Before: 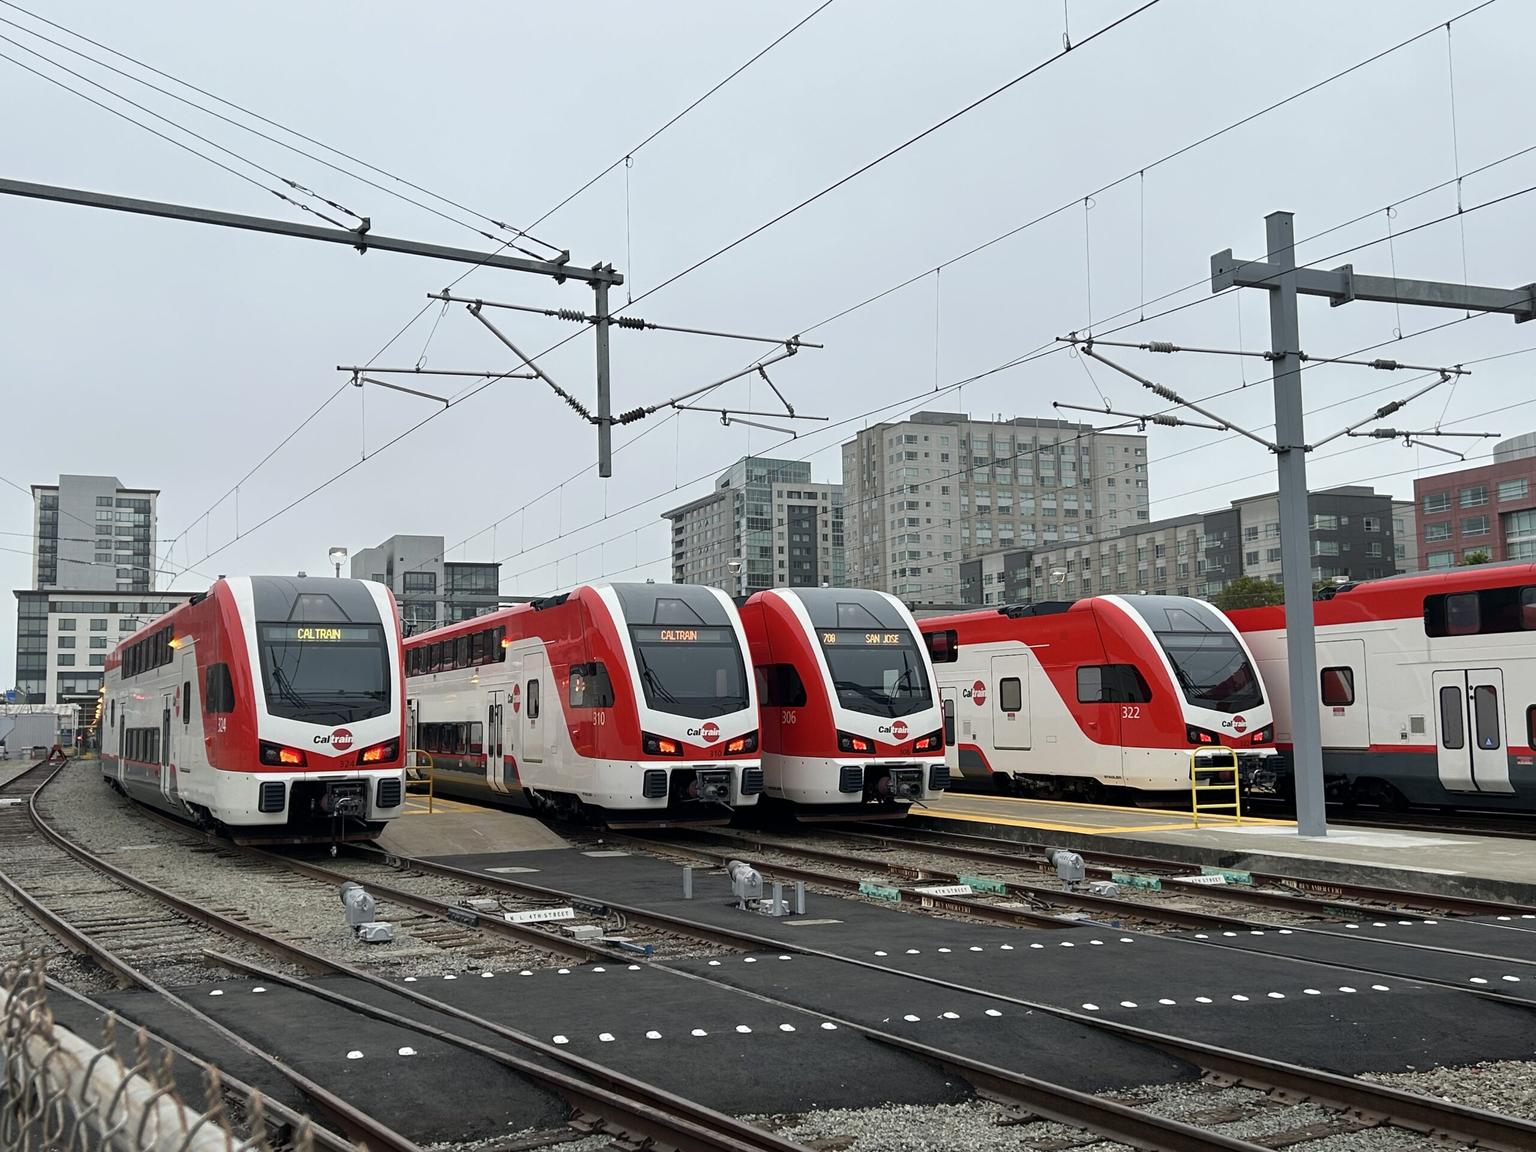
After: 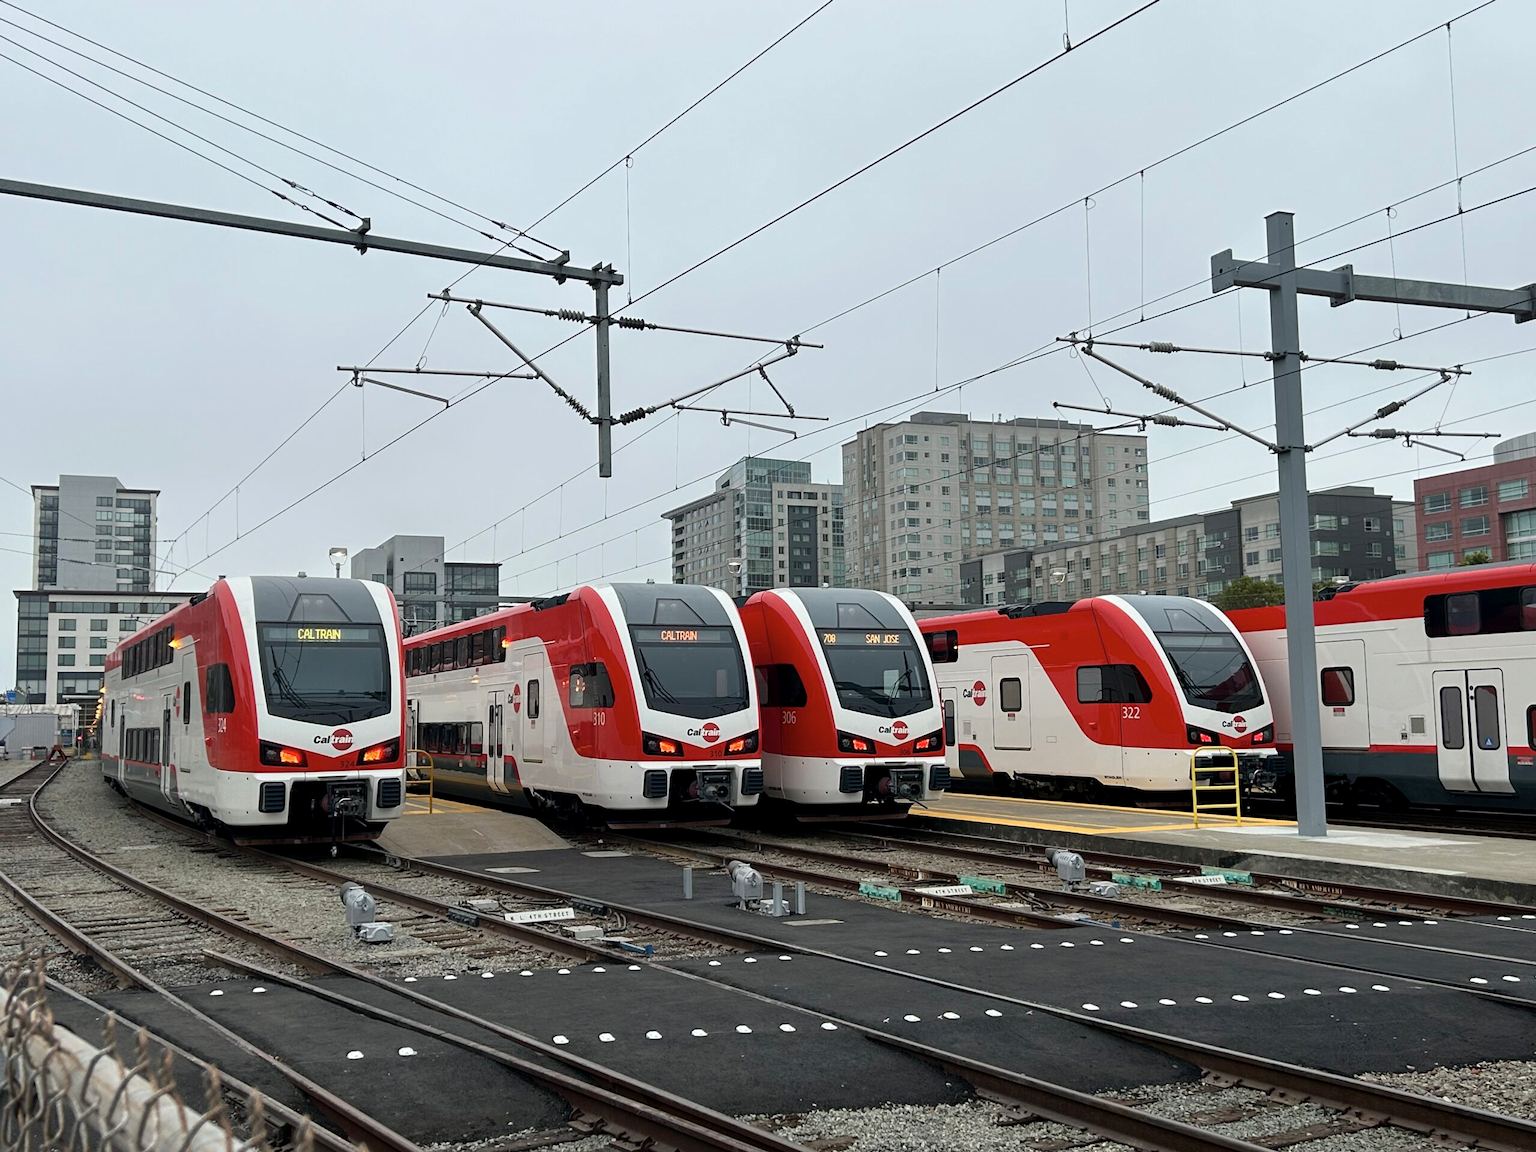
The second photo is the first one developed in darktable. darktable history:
color zones: curves: ch1 [(0, 0.469) (0.01, 0.469) (0.12, 0.446) (0.248, 0.469) (0.5, 0.5) (0.748, 0.5) (0.99, 0.469) (1, 0.469)]
color balance: mode lift, gamma, gain (sRGB), lift [0.97, 1, 1, 1], gamma [1.03, 1, 1, 1]
